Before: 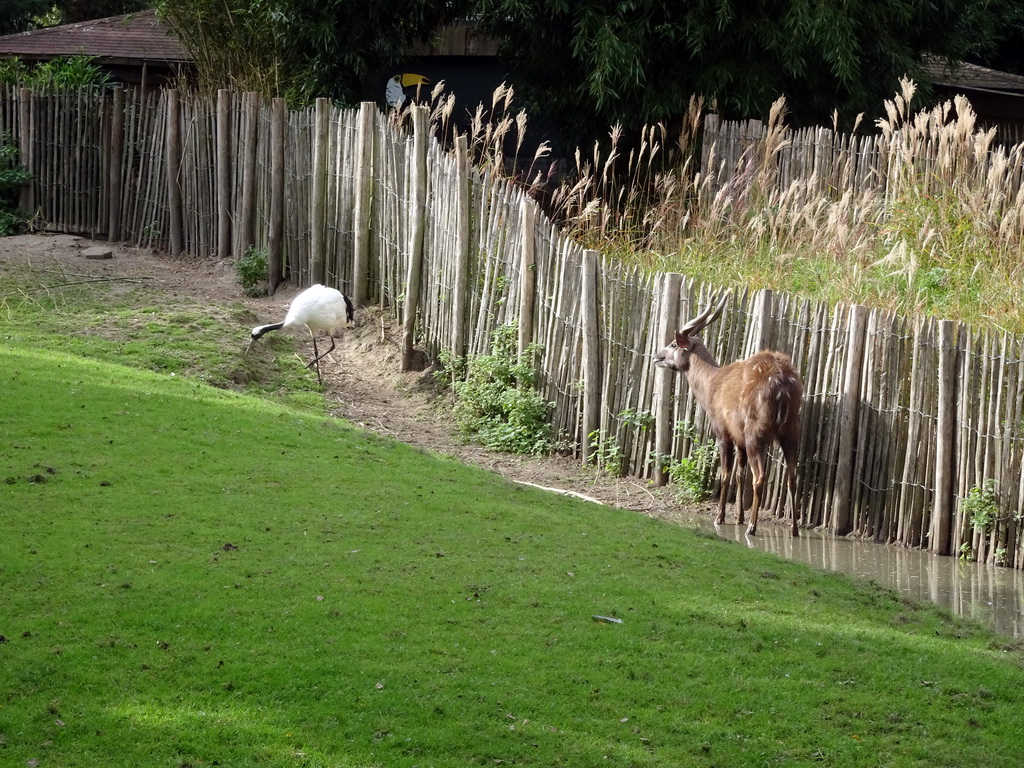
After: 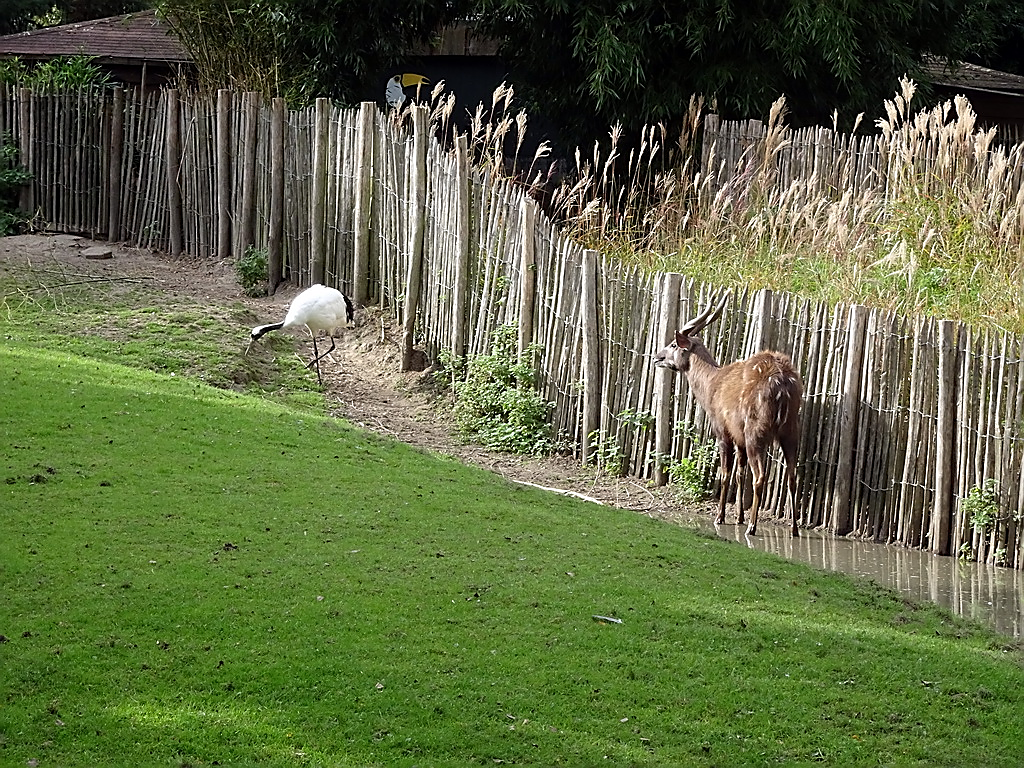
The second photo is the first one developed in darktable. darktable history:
sharpen: radius 1.41, amount 1.263, threshold 0.704
